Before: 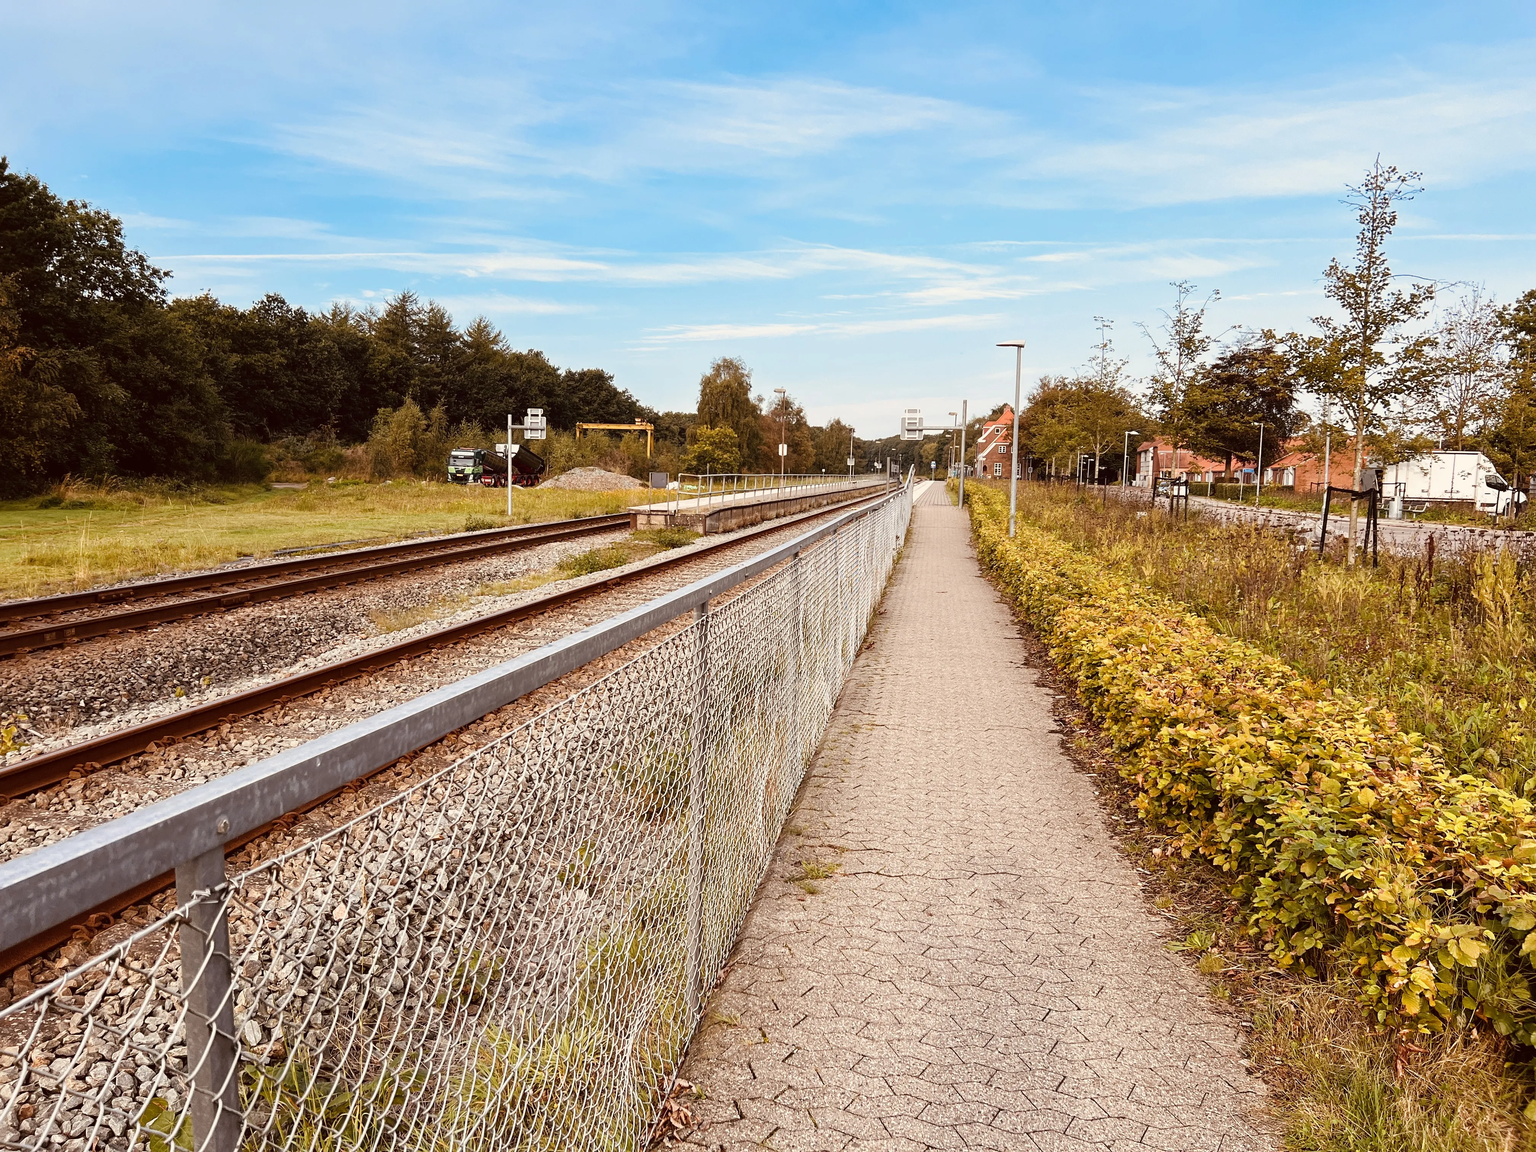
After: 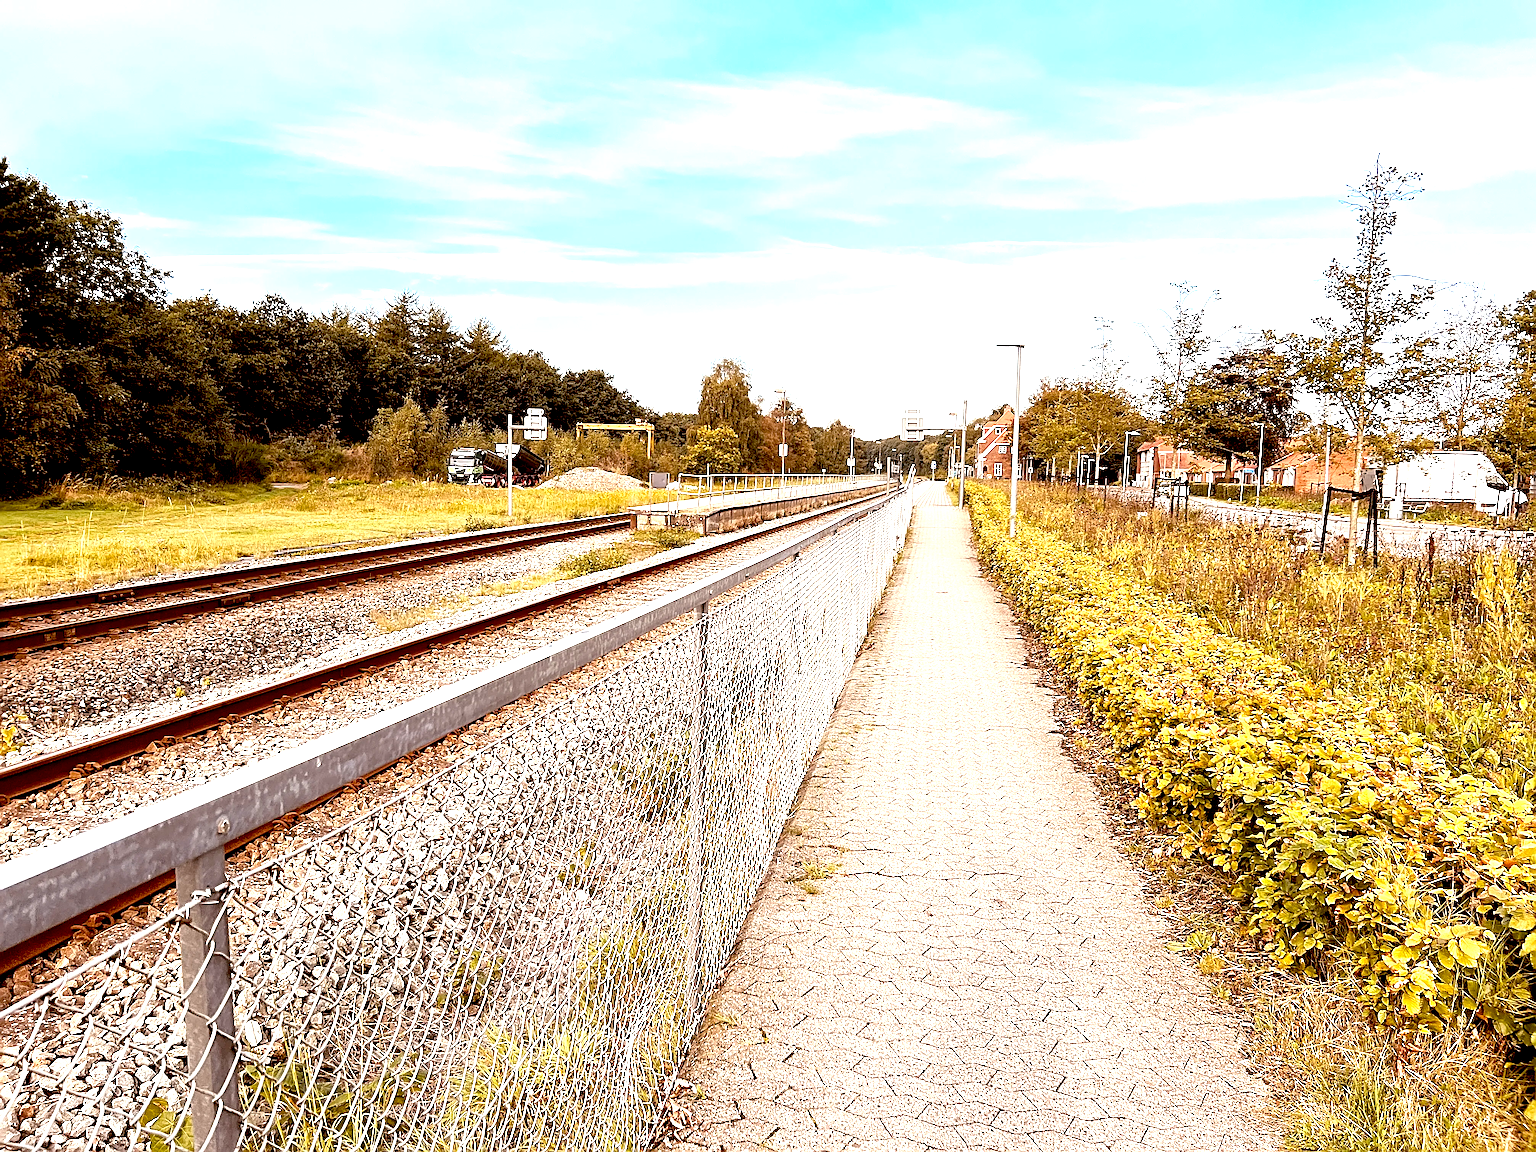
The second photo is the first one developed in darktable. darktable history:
sharpen: radius 3.041, amount 0.764
tone equalizer: luminance estimator HSV value / RGB max
exposure: black level correction 0.011, exposure 1.081 EV, compensate exposure bias true, compensate highlight preservation false
